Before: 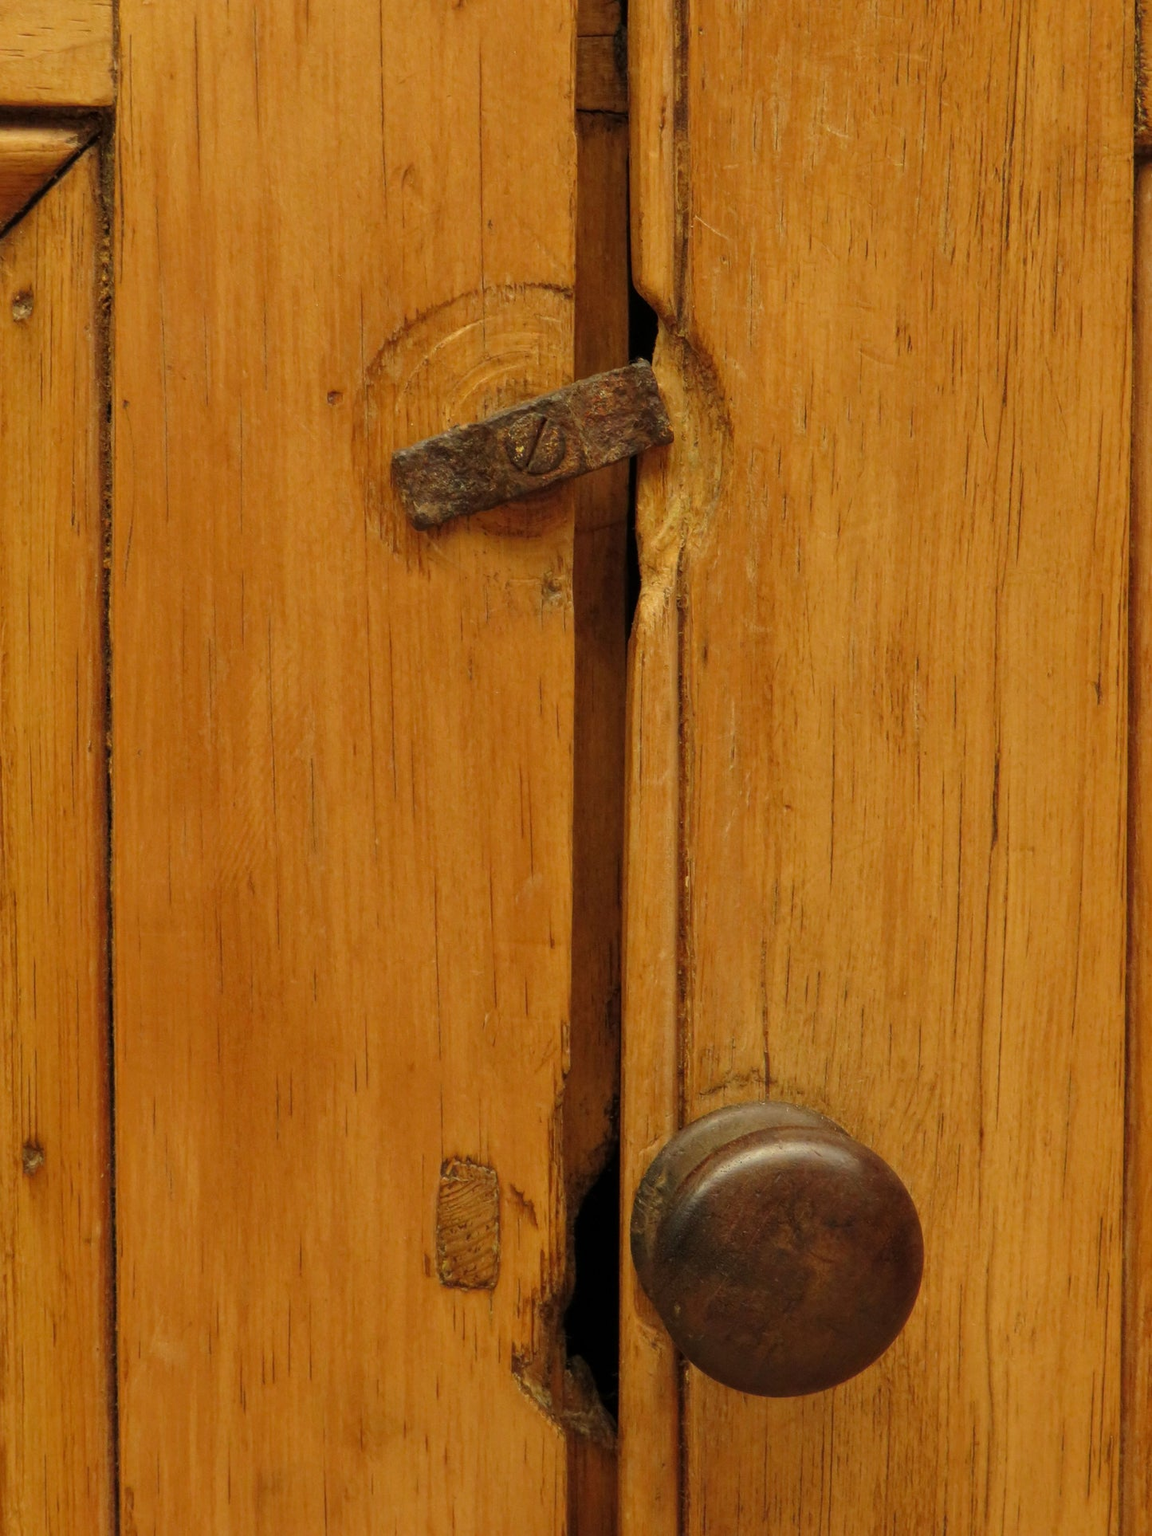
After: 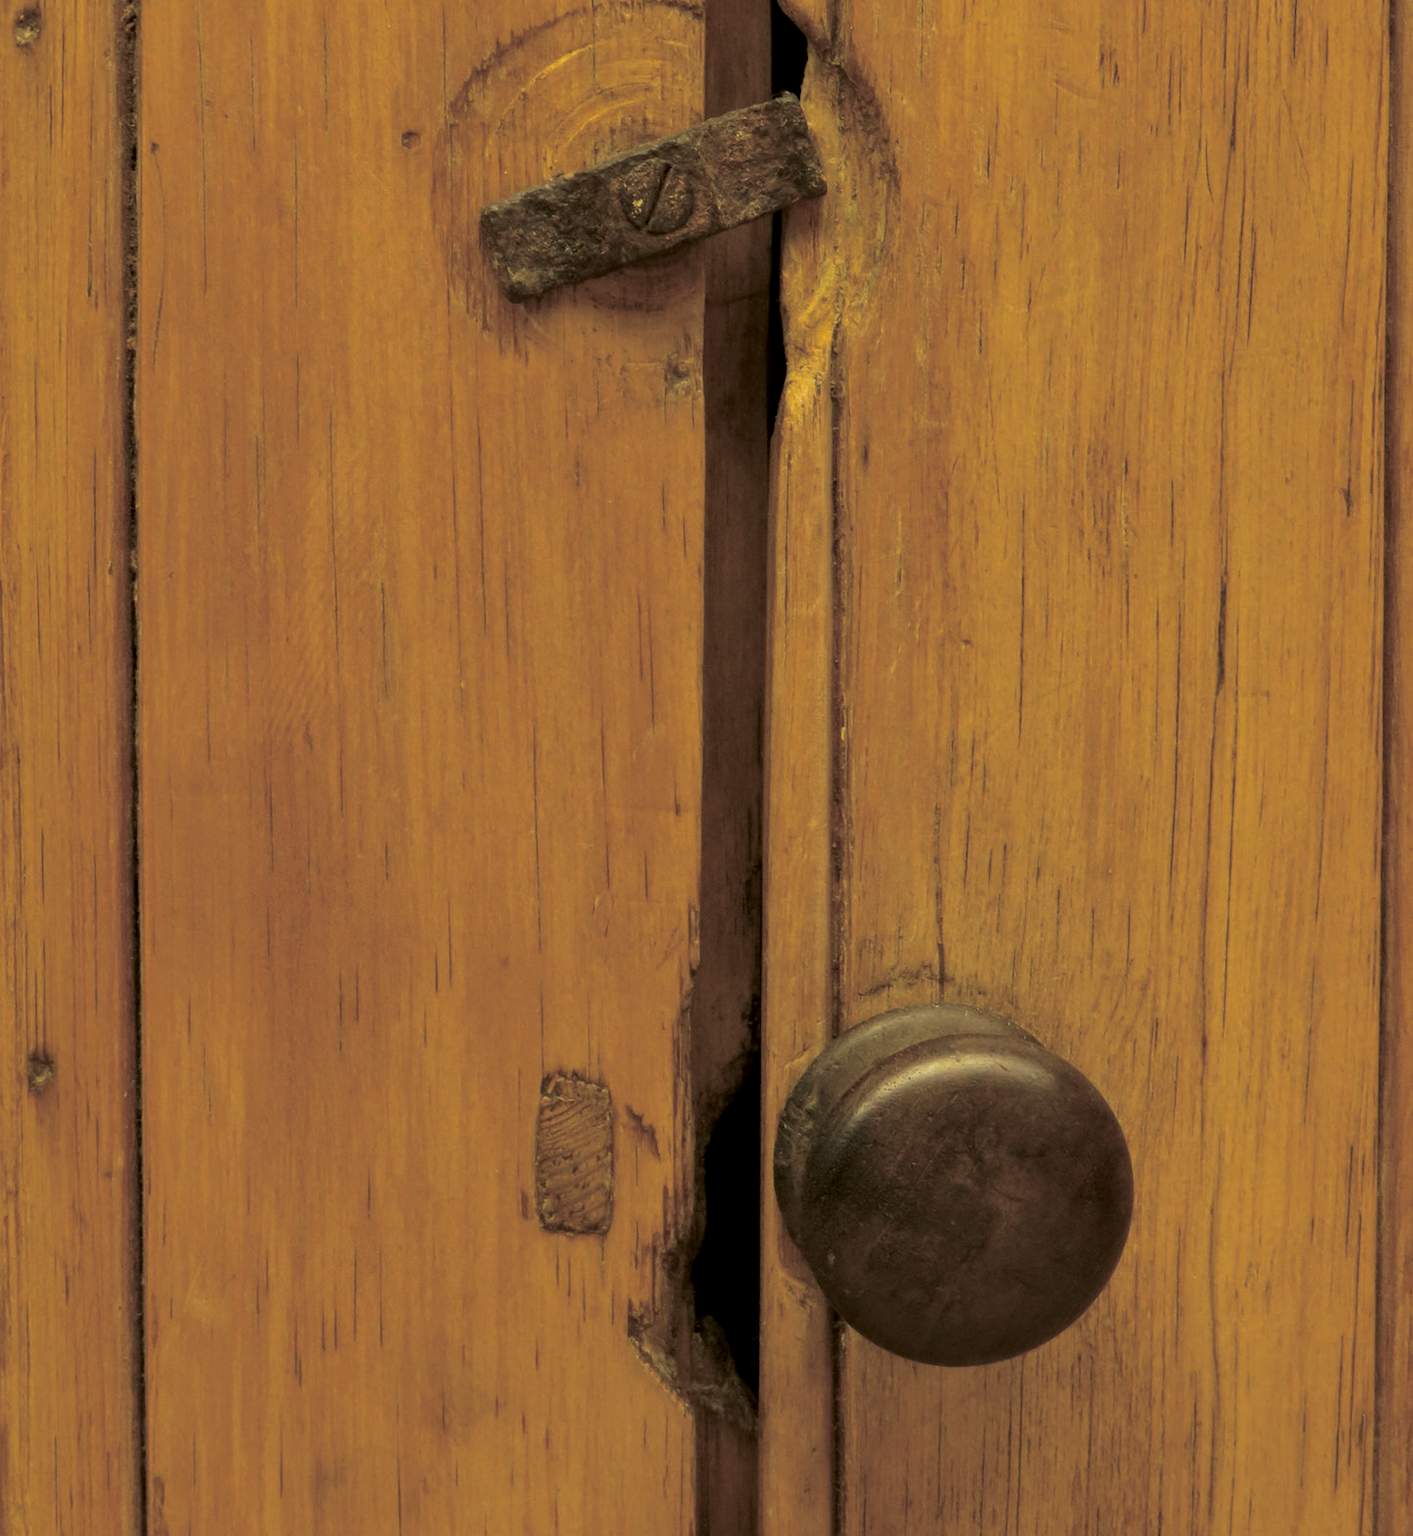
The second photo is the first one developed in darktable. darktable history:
split-toning: shadows › hue 36°, shadows › saturation 0.05, highlights › hue 10.8°, highlights › saturation 0.15, compress 40%
crop and rotate: top 18.507%
color correction: highlights a* -1.43, highlights b* 10.12, shadows a* 0.395, shadows b* 19.35
